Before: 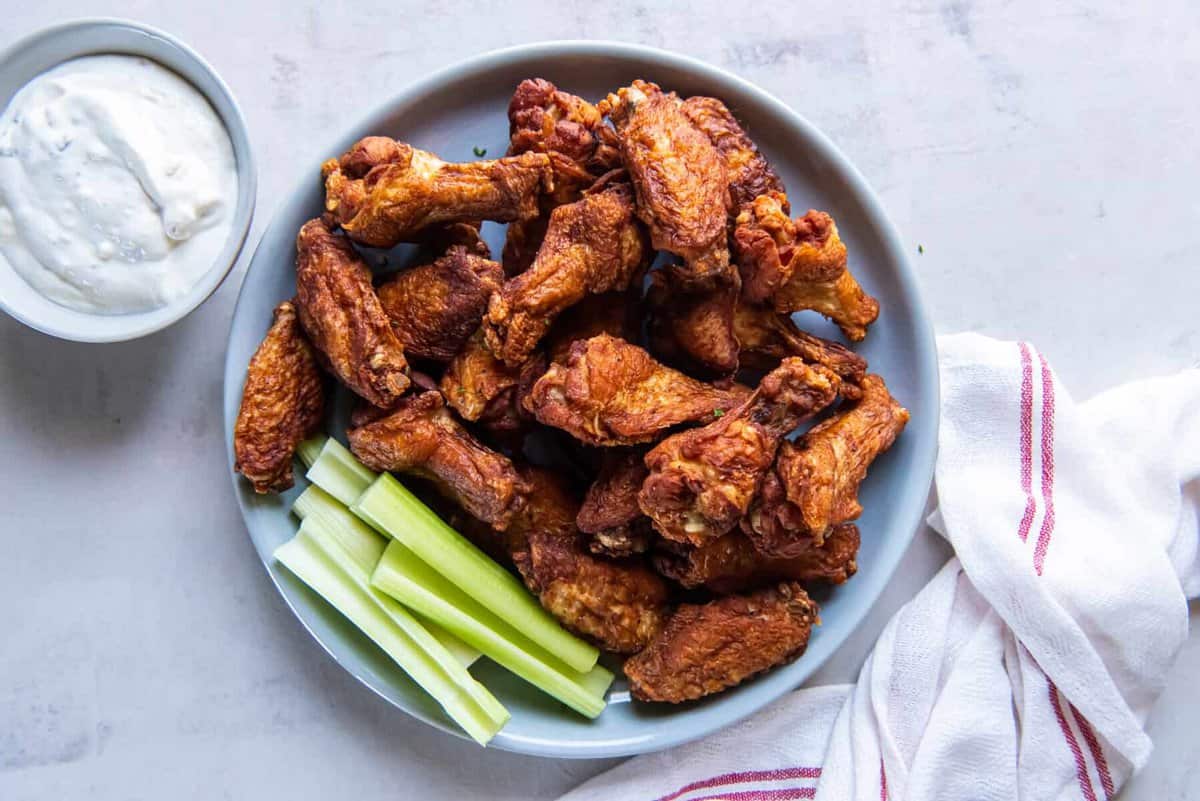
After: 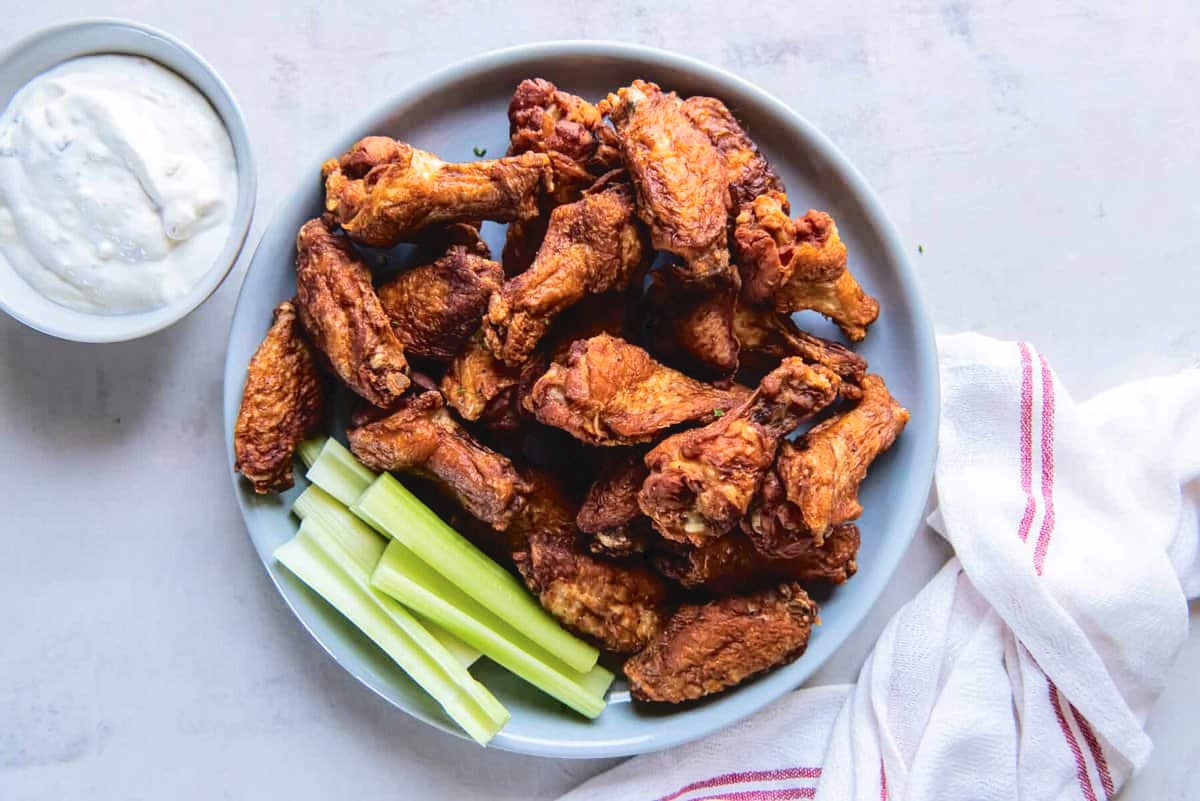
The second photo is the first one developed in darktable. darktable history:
tone curve: curves: ch0 [(0, 0) (0.003, 0.047) (0.011, 0.051) (0.025, 0.061) (0.044, 0.075) (0.069, 0.09) (0.1, 0.102) (0.136, 0.125) (0.177, 0.173) (0.224, 0.226) (0.277, 0.303) (0.335, 0.388) (0.399, 0.469) (0.468, 0.545) (0.543, 0.623) (0.623, 0.695) (0.709, 0.766) (0.801, 0.832) (0.898, 0.905) (1, 1)], color space Lab, independent channels, preserve colors none
